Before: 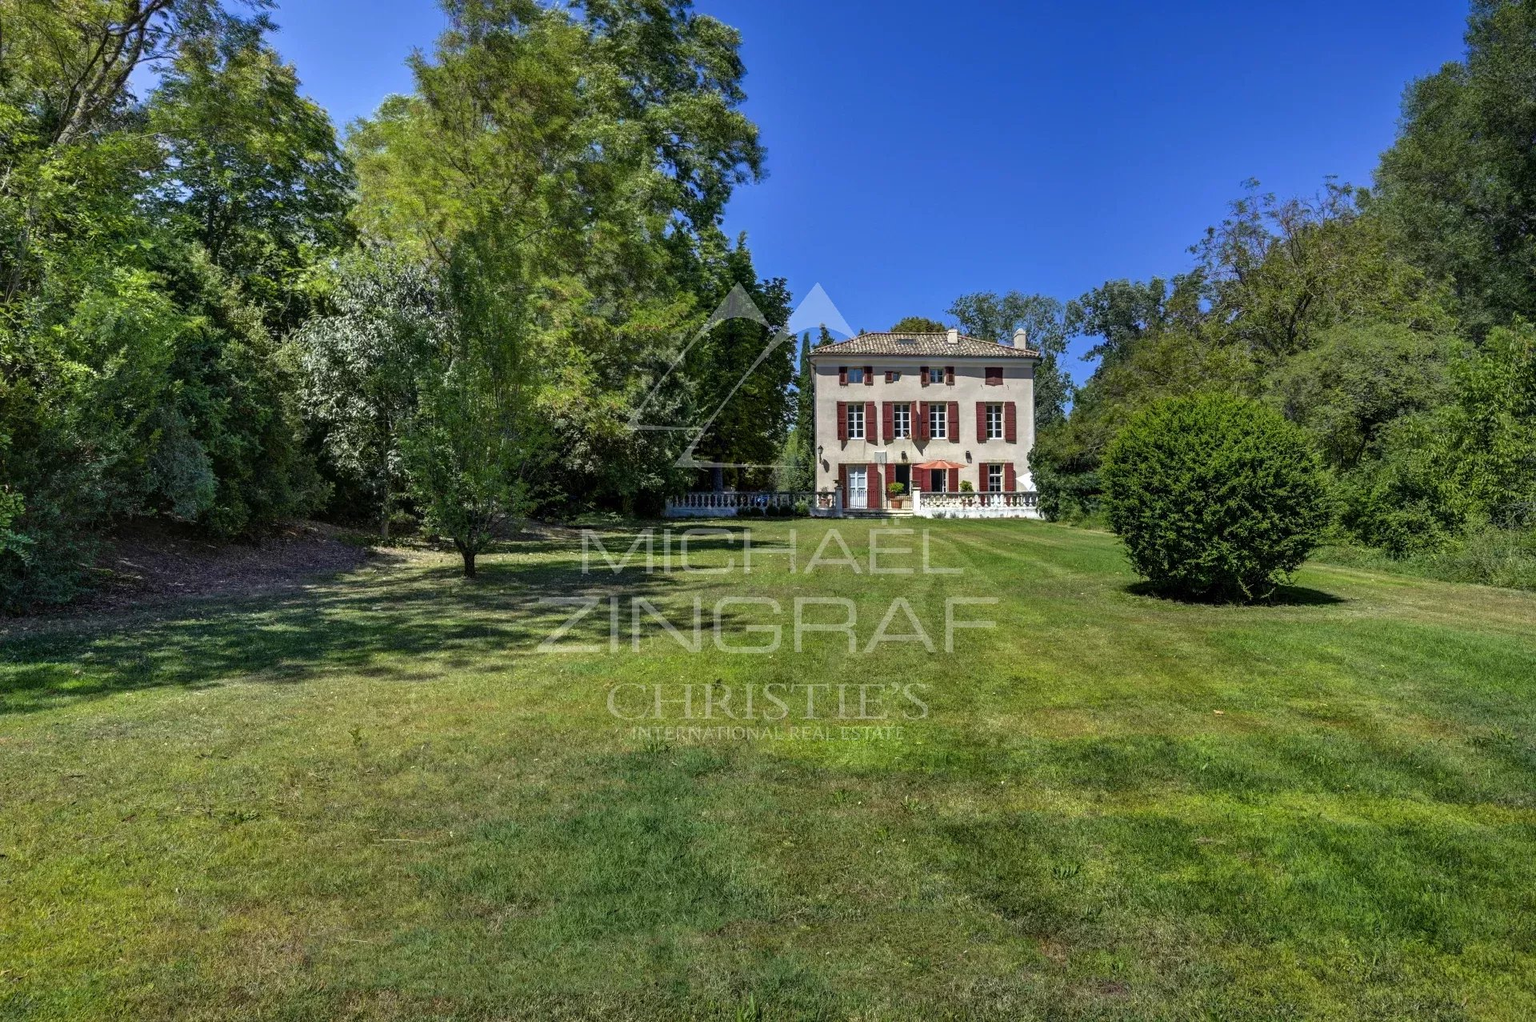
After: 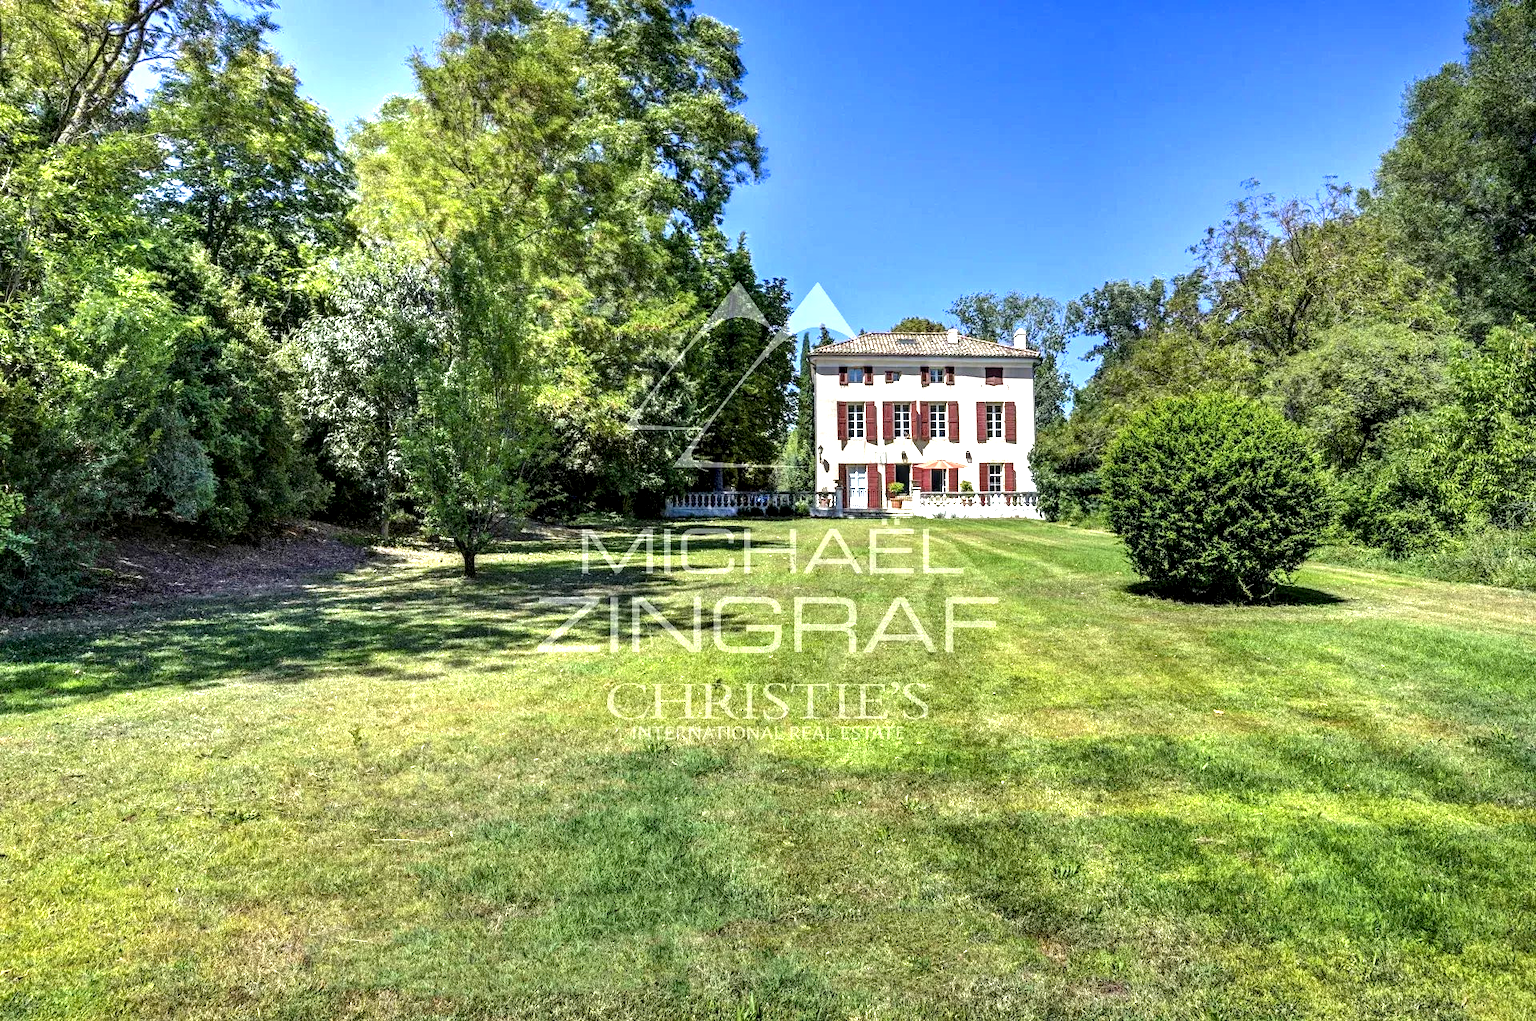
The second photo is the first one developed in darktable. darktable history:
exposure: exposure 1.2 EV, compensate highlight preservation false
local contrast: detail 135%, midtone range 0.75
